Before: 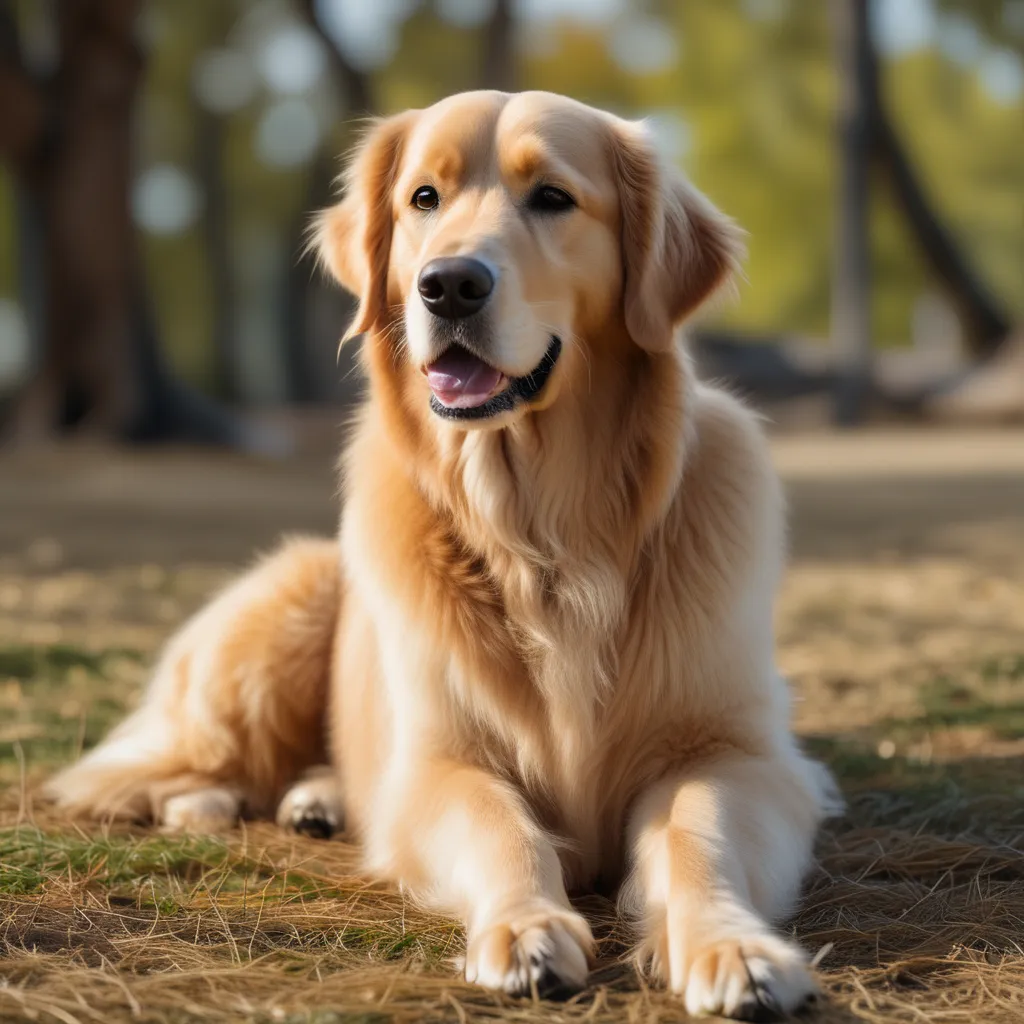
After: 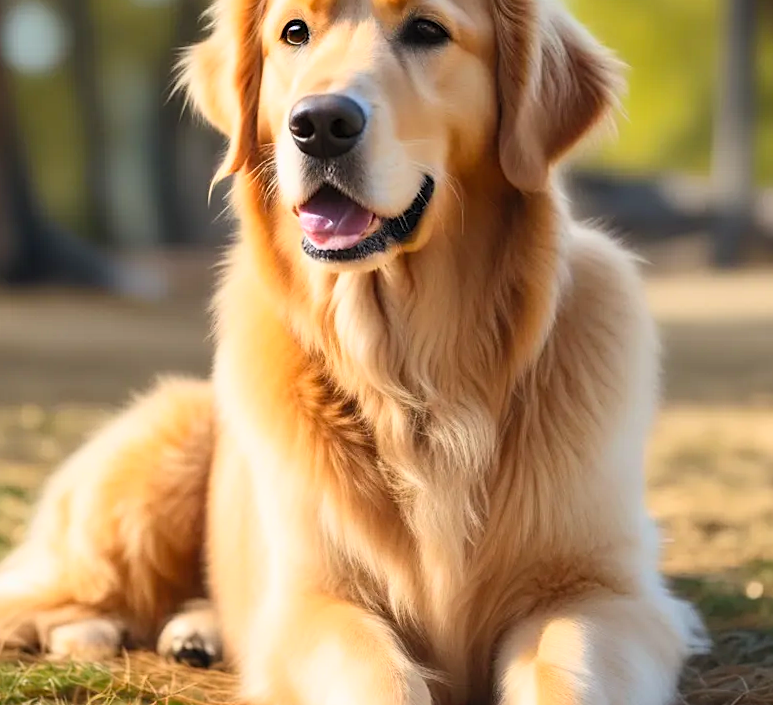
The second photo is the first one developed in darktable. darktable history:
sharpen: amount 0.478
rotate and perspective: rotation 0.074°, lens shift (vertical) 0.096, lens shift (horizontal) -0.041, crop left 0.043, crop right 0.952, crop top 0.024, crop bottom 0.979
contrast brightness saturation: contrast 0.24, brightness 0.26, saturation 0.39
crop: left 9.712%, top 16.928%, right 10.845%, bottom 12.332%
